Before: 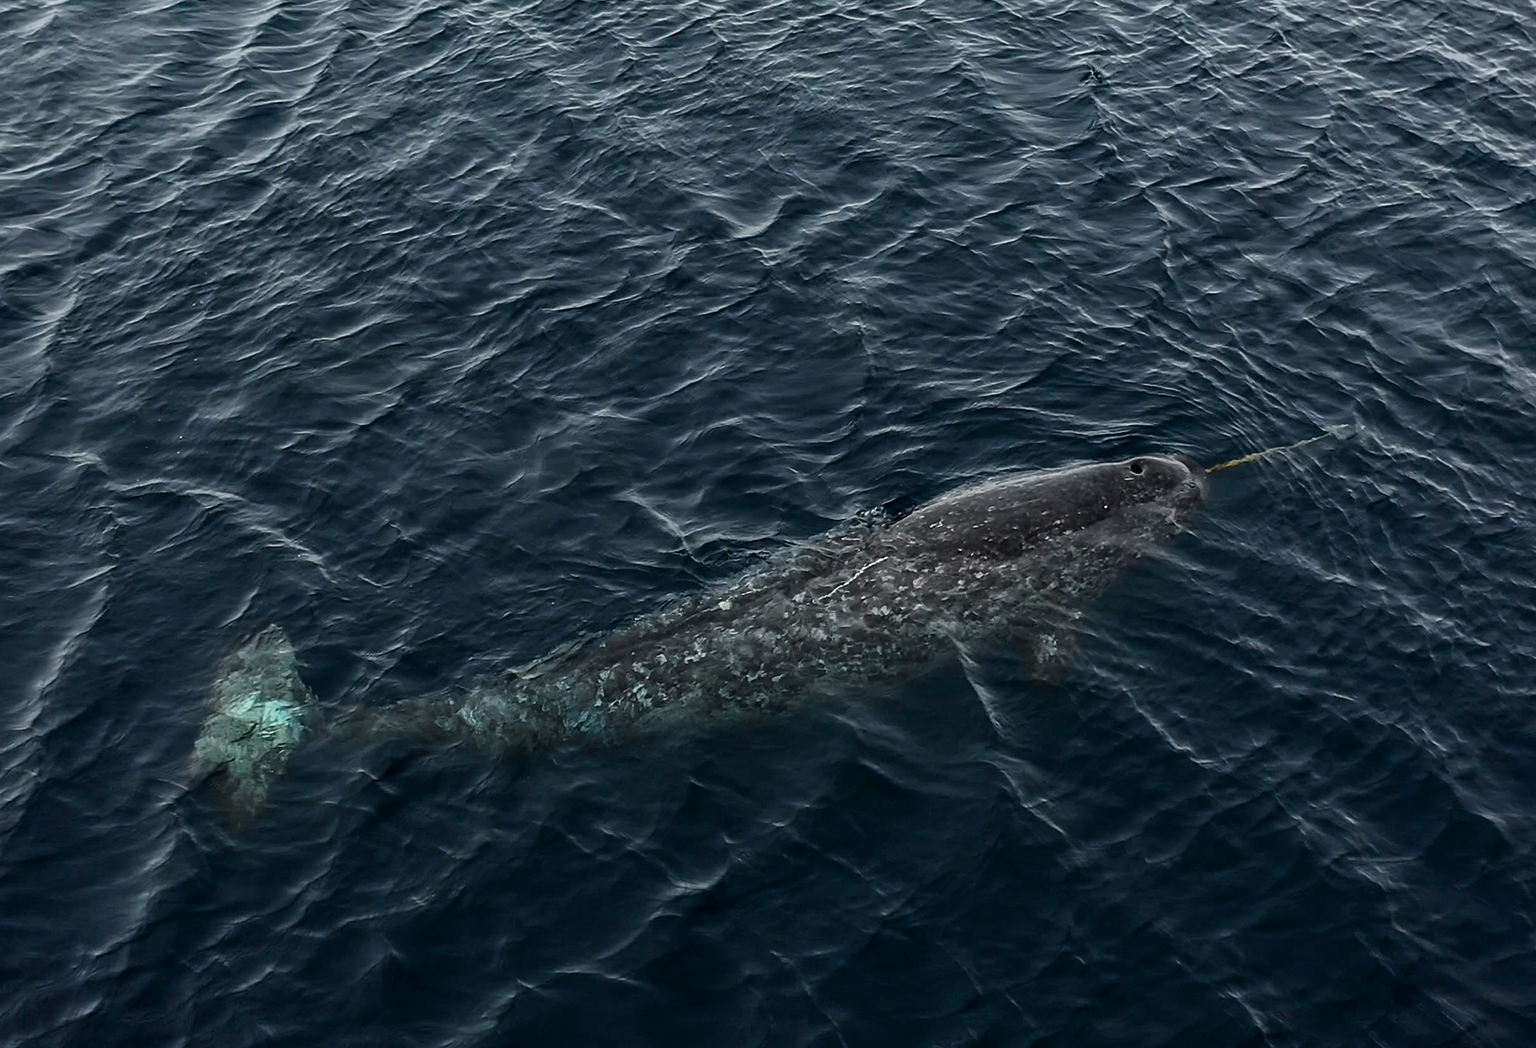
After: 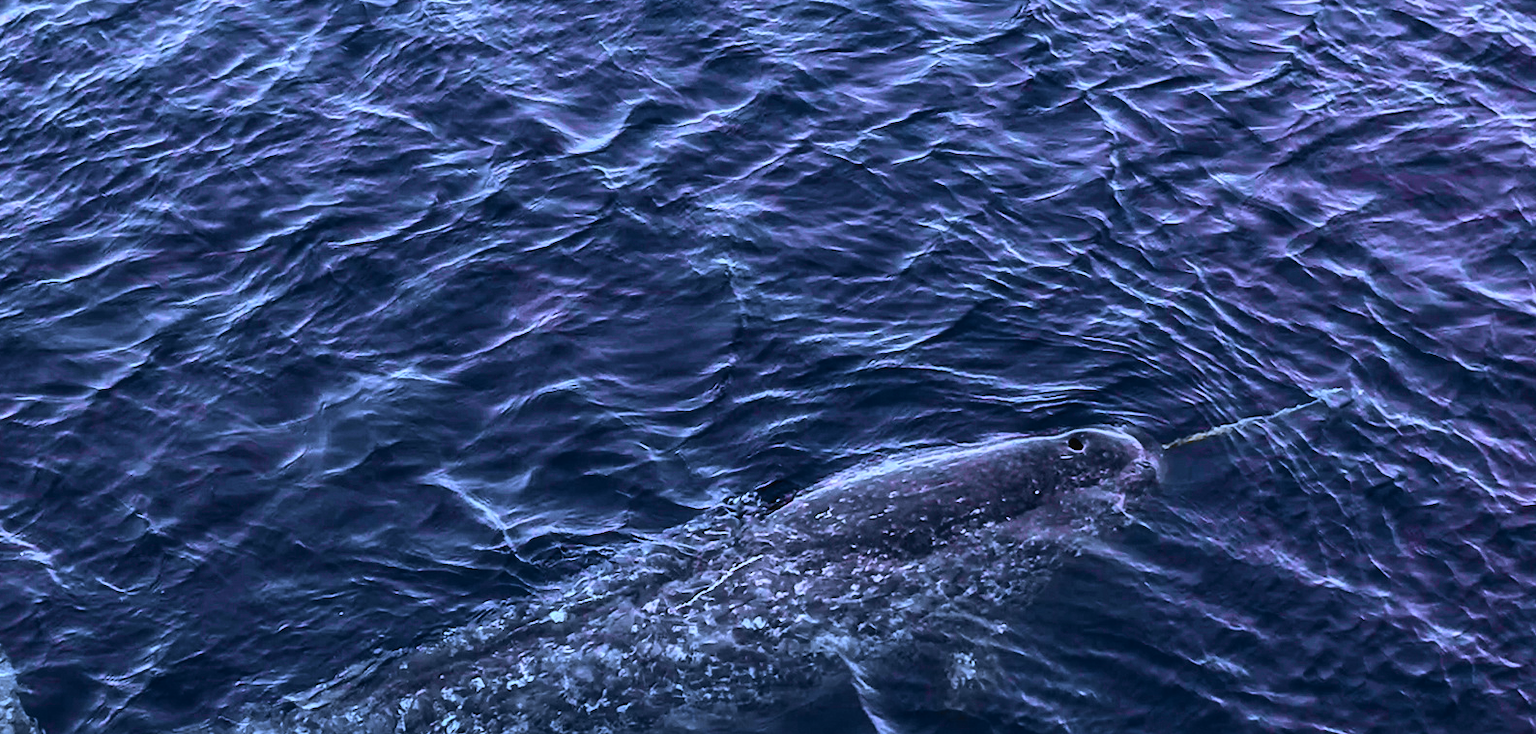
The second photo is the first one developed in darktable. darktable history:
local contrast: on, module defaults
tone curve: curves: ch0 [(0, 0.036) (0.119, 0.115) (0.466, 0.498) (0.715, 0.767) (0.817, 0.865) (1, 0.998)]; ch1 [(0, 0) (0.377, 0.424) (0.442, 0.491) (0.487, 0.498) (0.514, 0.512) (0.536, 0.577) (0.66, 0.724) (1, 1)]; ch2 [(0, 0) (0.38, 0.405) (0.463, 0.443) (0.492, 0.486) (0.526, 0.541) (0.578, 0.598) (1, 1)], color space Lab, independent channels, preserve colors none
white balance: red 0.766, blue 1.537
contrast brightness saturation: contrast 0.2, brightness 0.16, saturation 0.22
crop: left 18.38%, top 11.092%, right 2.134%, bottom 33.217%
